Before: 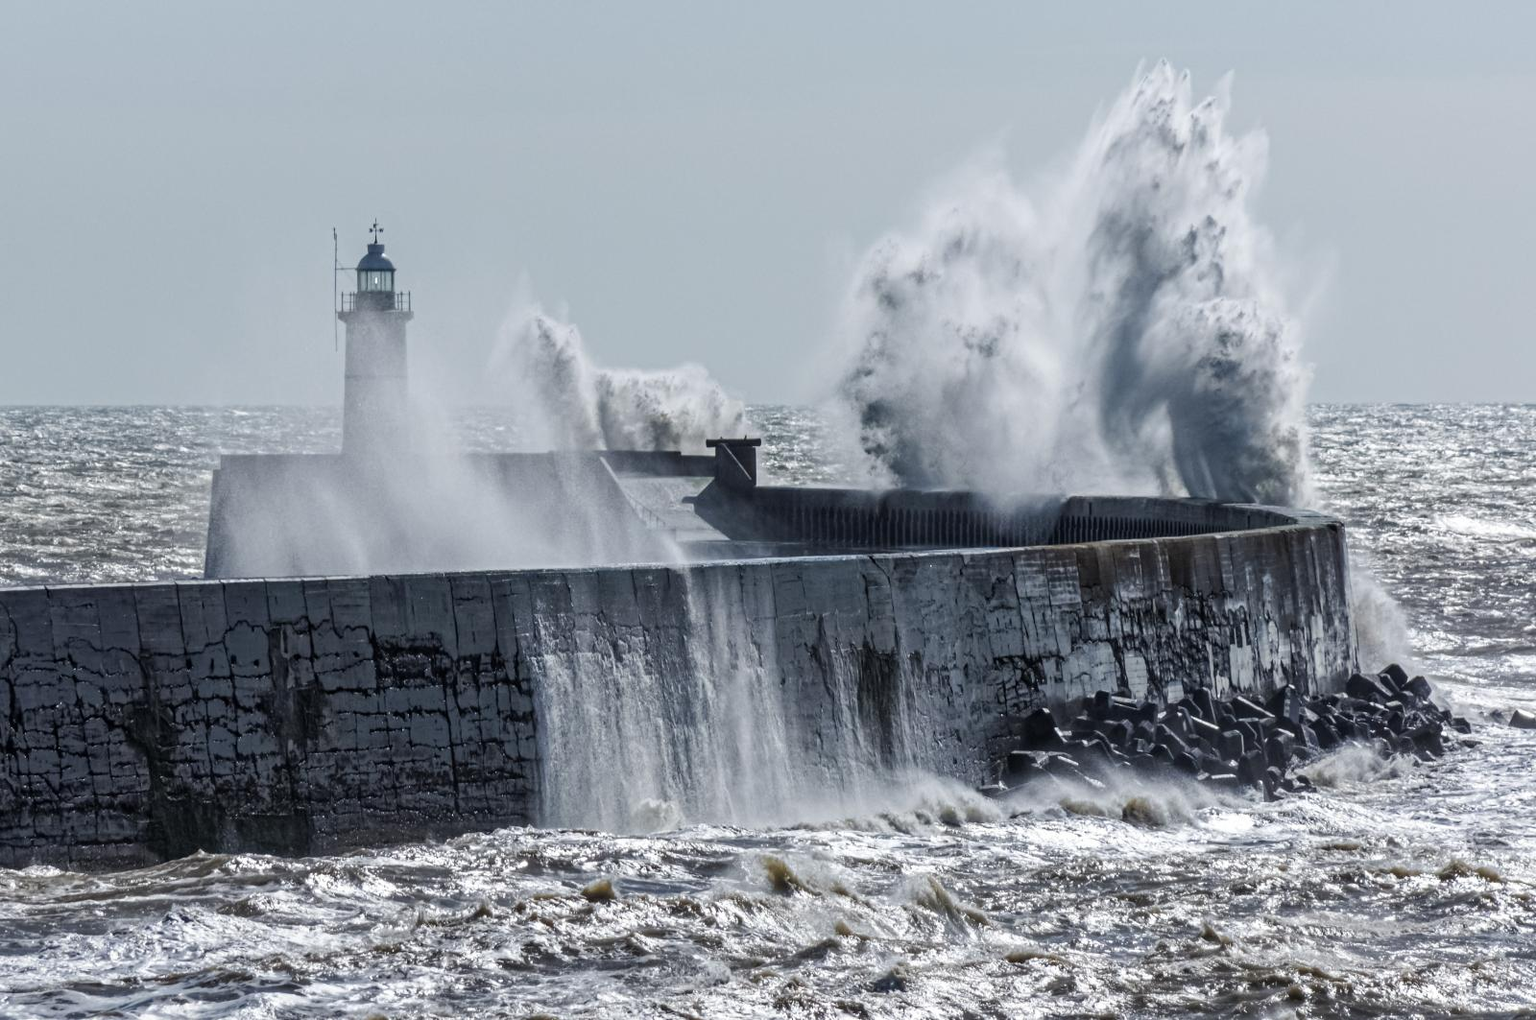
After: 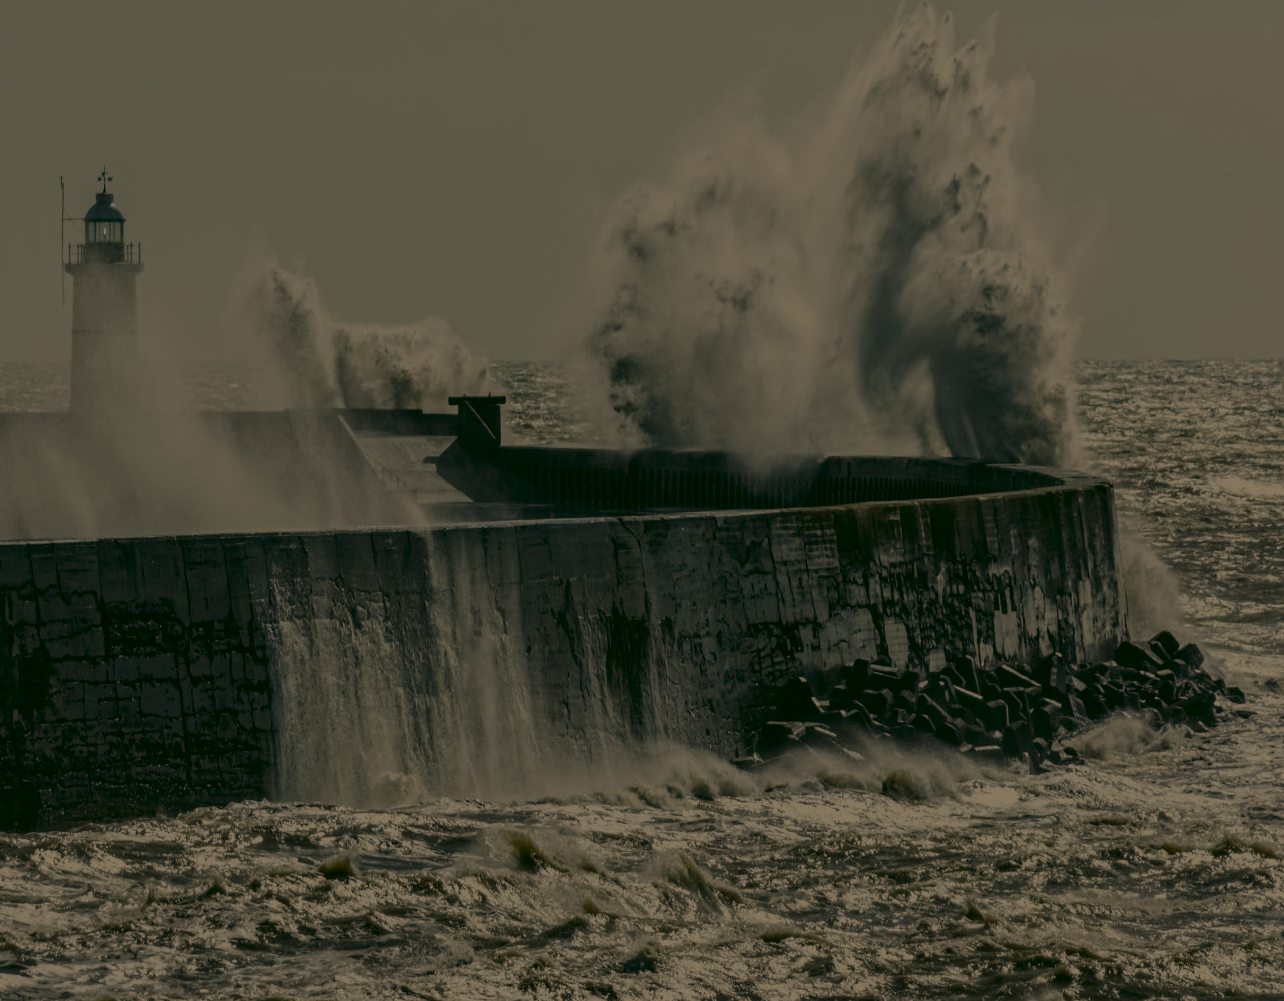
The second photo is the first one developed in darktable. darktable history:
exposure: exposure -2.446 EV, compensate highlight preservation false
color correction: highlights a* 5.3, highlights b* 24.26, shadows a* -15.58, shadows b* 4.02
rgb levels: mode RGB, independent channels, levels [[0, 0.474, 1], [0, 0.5, 1], [0, 0.5, 1]]
crop and rotate: left 17.959%, top 5.771%, right 1.742%
